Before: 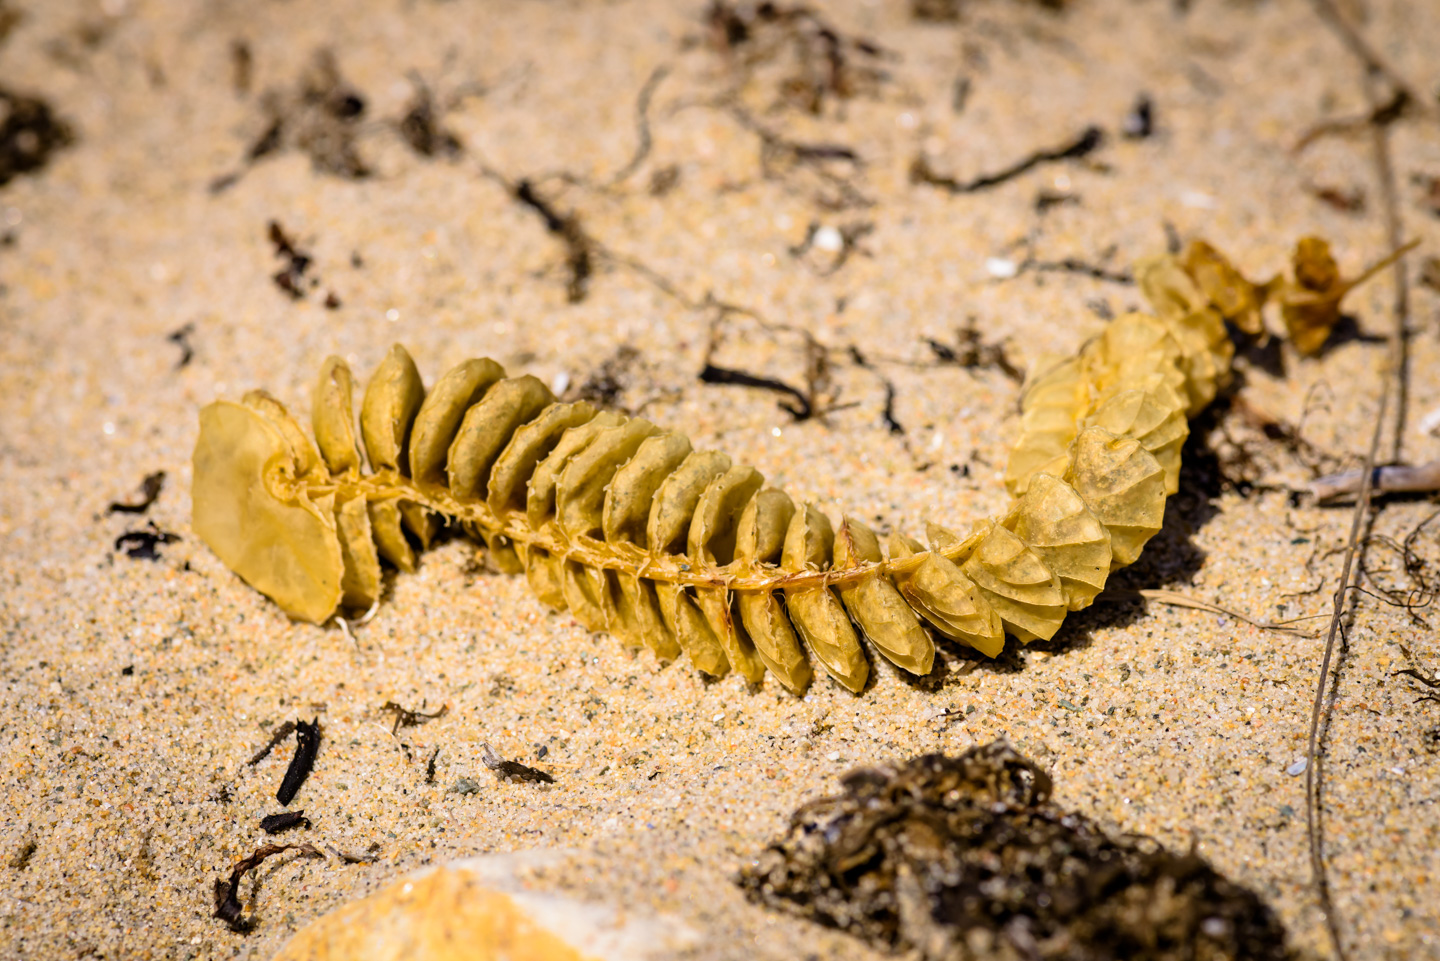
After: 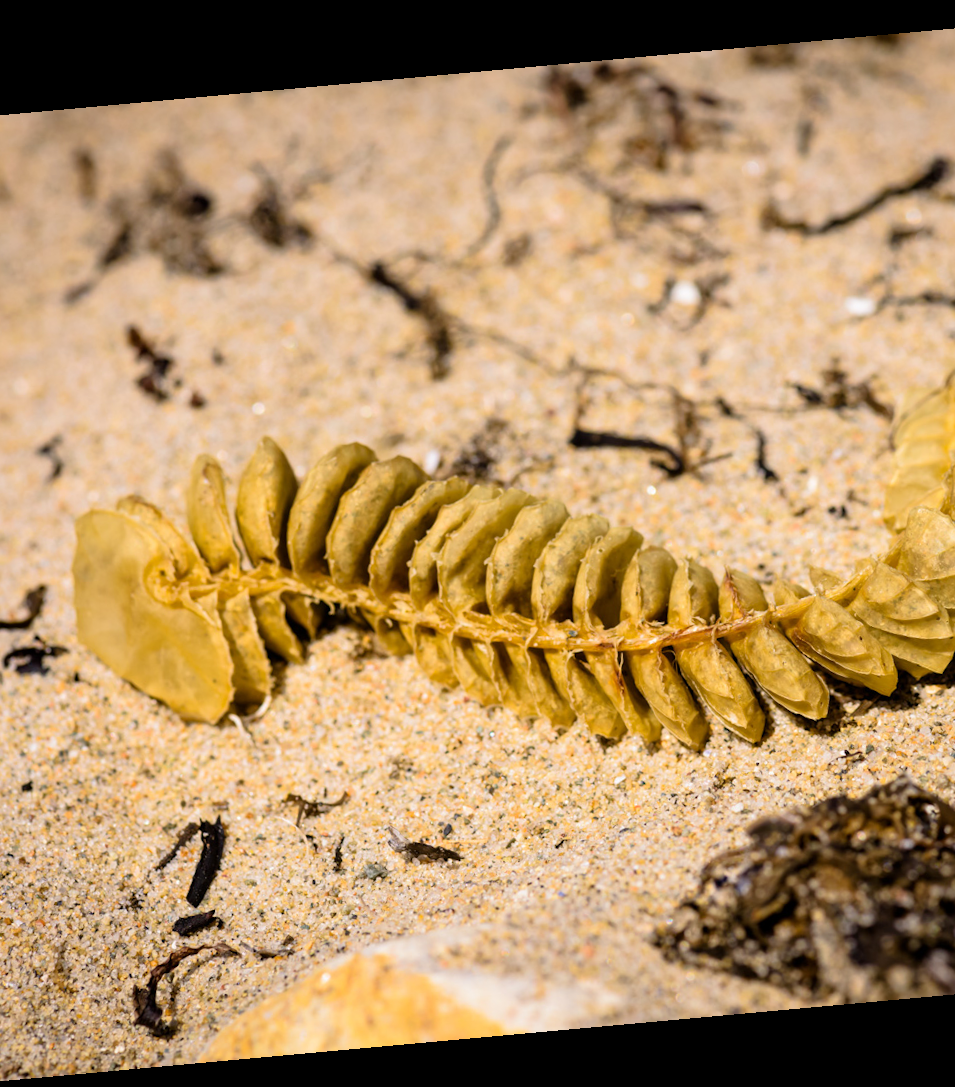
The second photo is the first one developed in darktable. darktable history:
crop: left 10.644%, right 26.528%
rotate and perspective: rotation -5.2°, automatic cropping off
